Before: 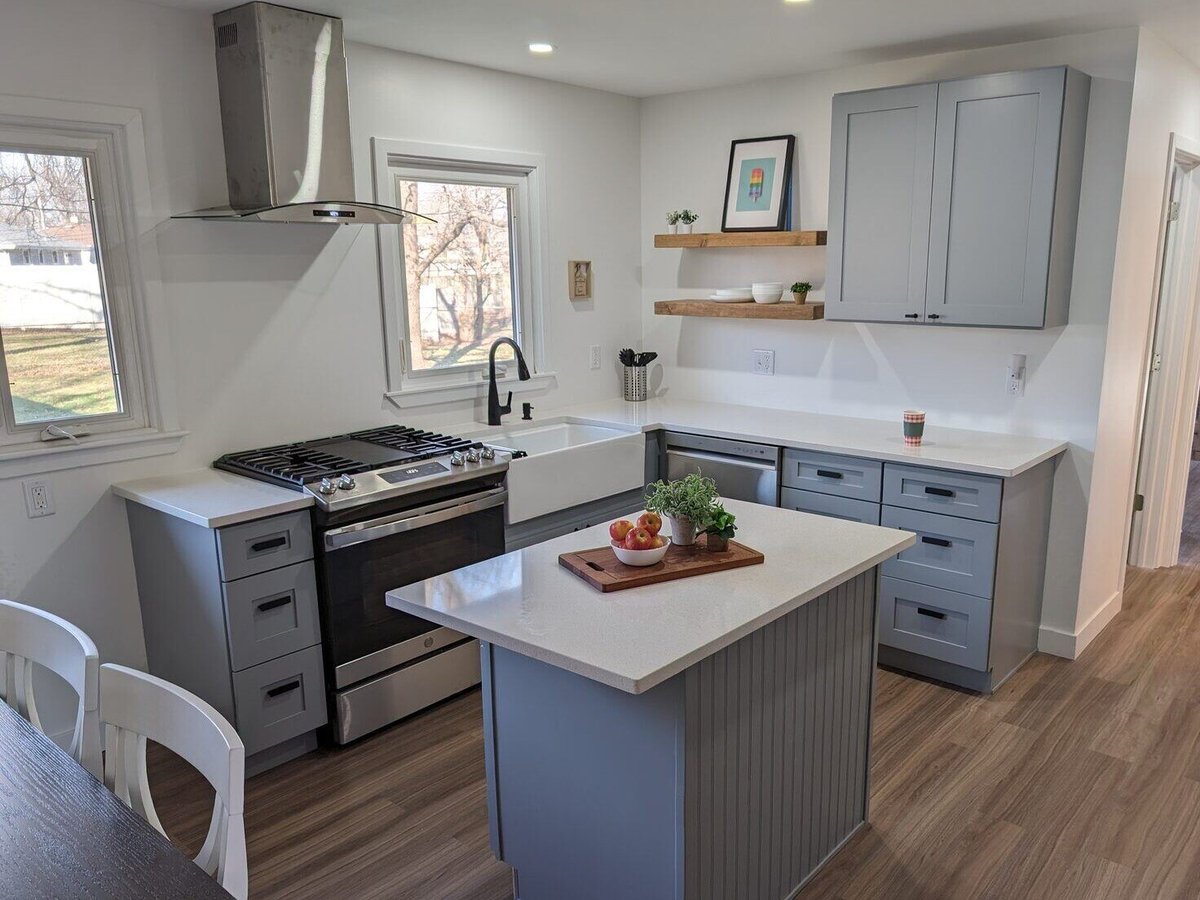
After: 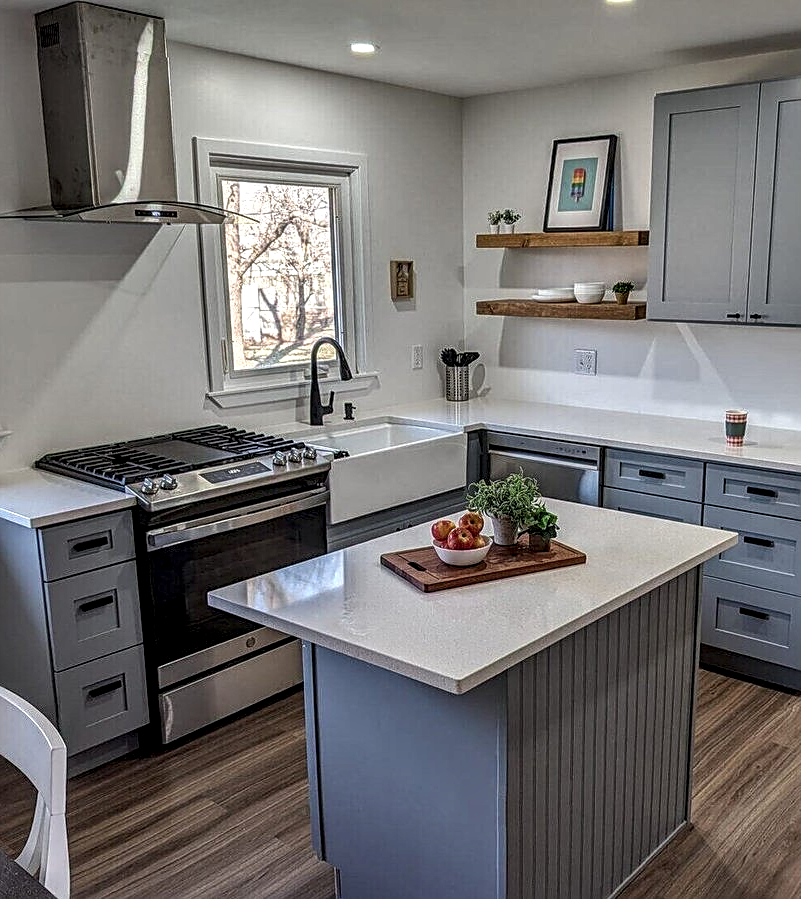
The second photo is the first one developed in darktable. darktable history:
crop and rotate: left 14.899%, right 18.299%
sharpen: amount 0.577
local contrast: highlights 2%, shadows 2%, detail 181%
shadows and highlights: white point adjustment -3.82, highlights -63.47, soften with gaussian
